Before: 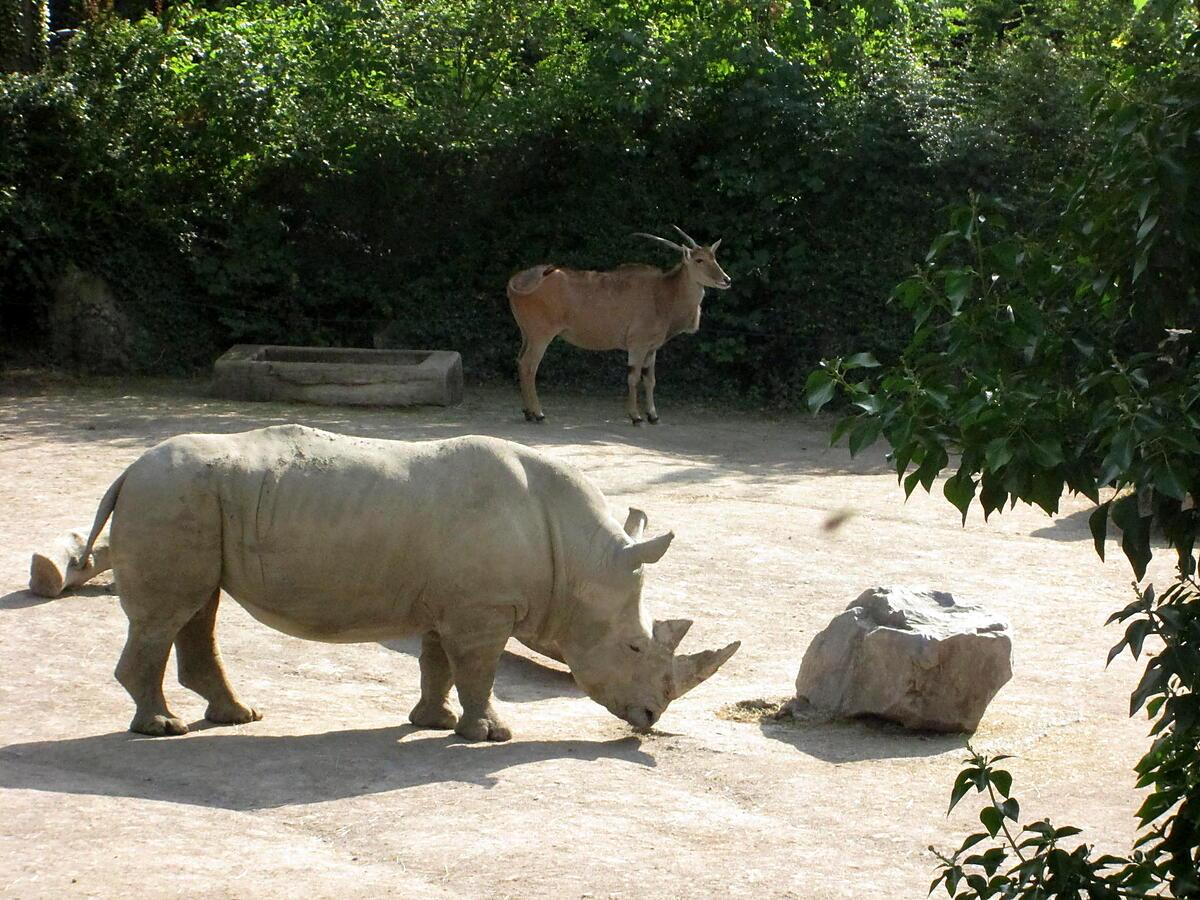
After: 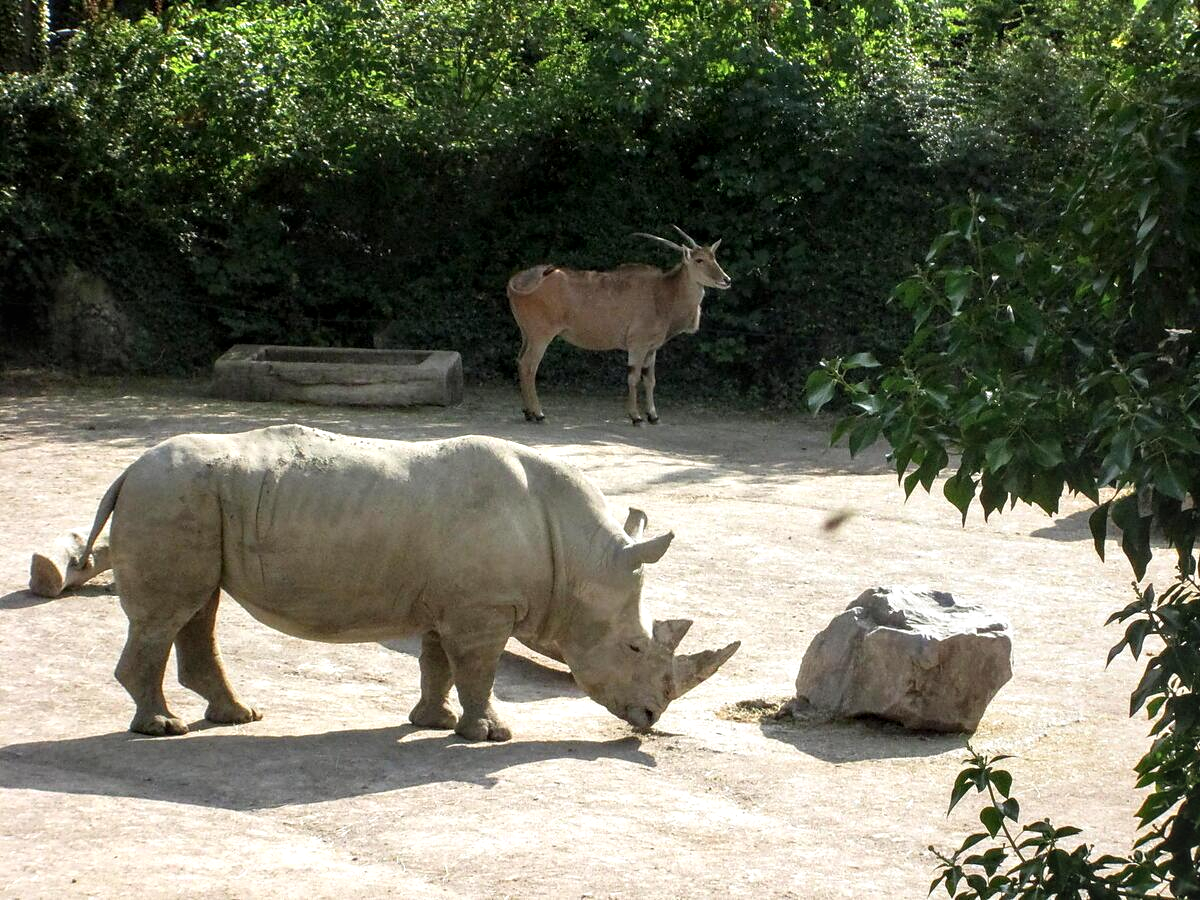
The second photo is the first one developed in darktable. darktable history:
shadows and highlights: shadows -12.5, white point adjustment 4, highlights 28.33
local contrast: detail 130%
